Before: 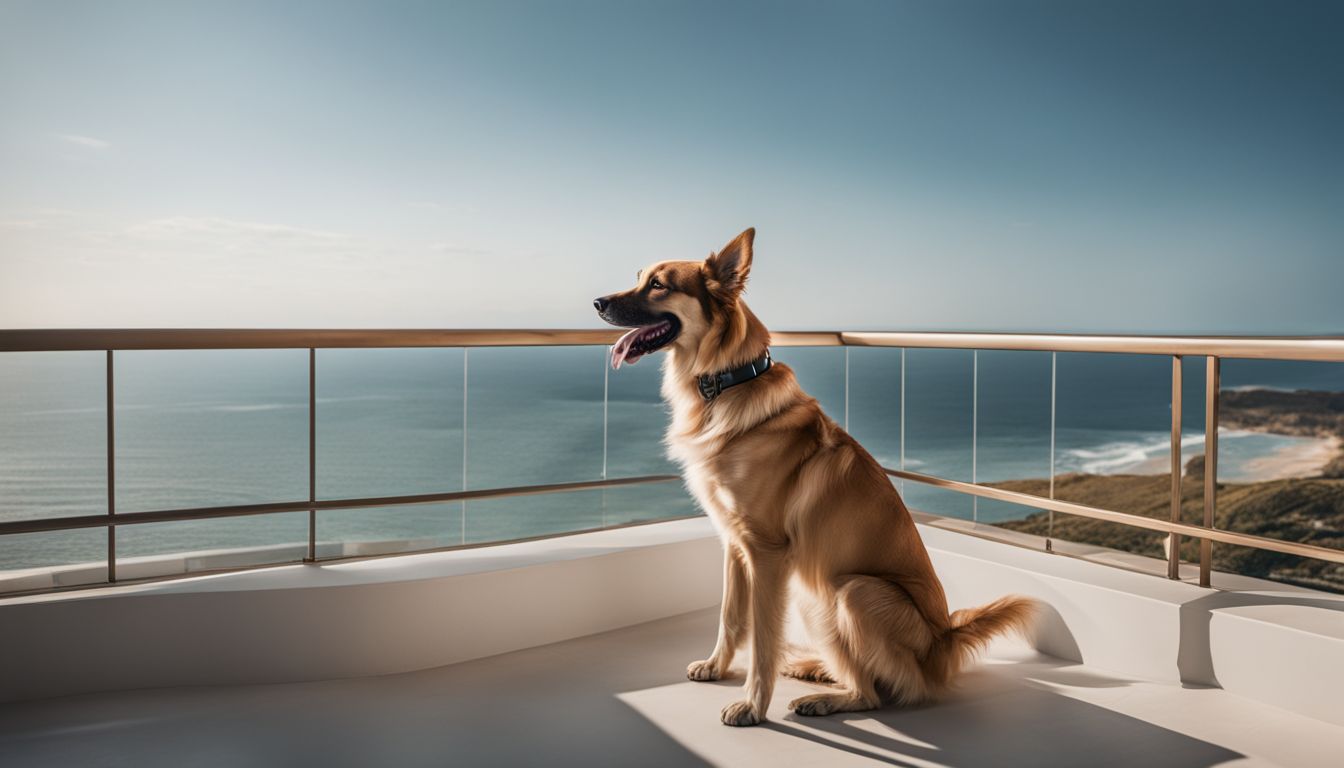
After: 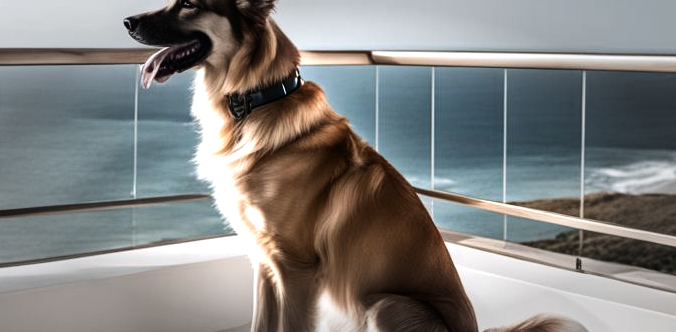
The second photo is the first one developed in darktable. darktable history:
vignetting: fall-off start 48.41%, automatic ratio true, width/height ratio 1.29, unbound false
crop: left 35.03%, top 36.625%, right 14.663%, bottom 20.057%
white balance: red 0.967, blue 1.049
tone equalizer: -8 EV -1.08 EV, -7 EV -1.01 EV, -6 EV -0.867 EV, -5 EV -0.578 EV, -3 EV 0.578 EV, -2 EV 0.867 EV, -1 EV 1.01 EV, +0 EV 1.08 EV, edges refinement/feathering 500, mask exposure compensation -1.57 EV, preserve details no
